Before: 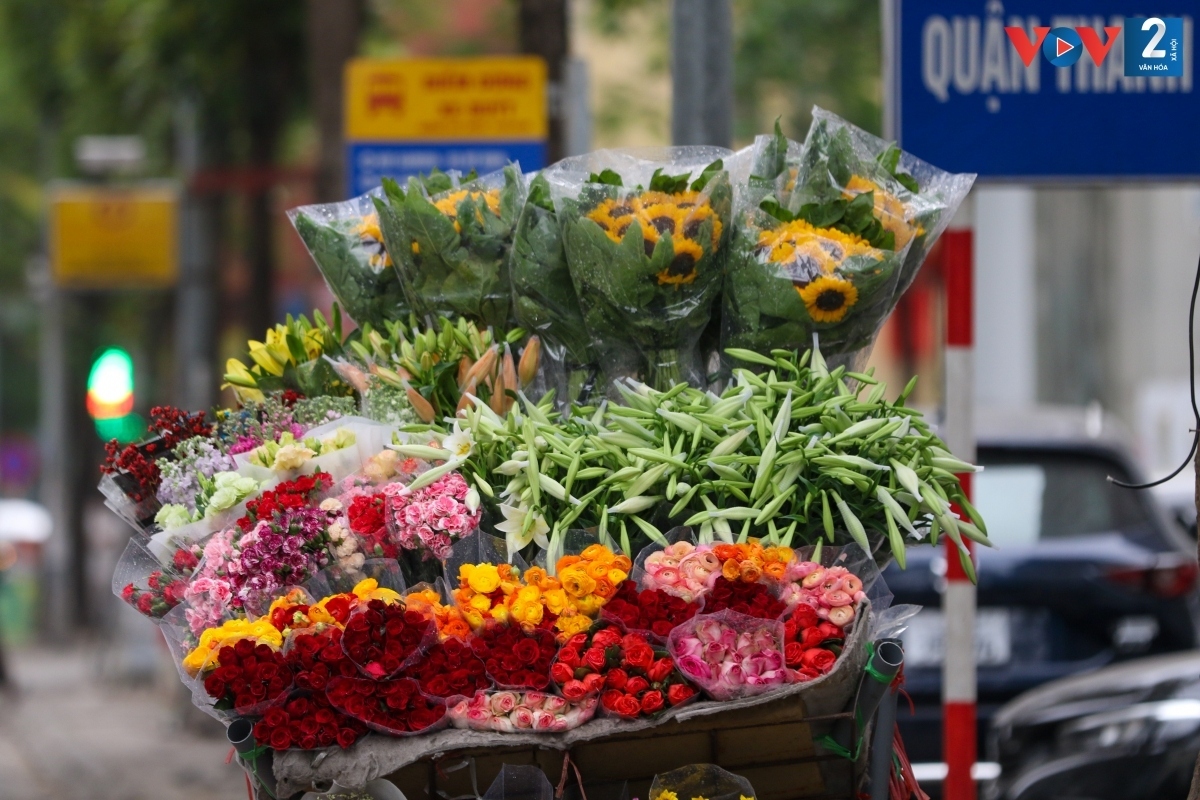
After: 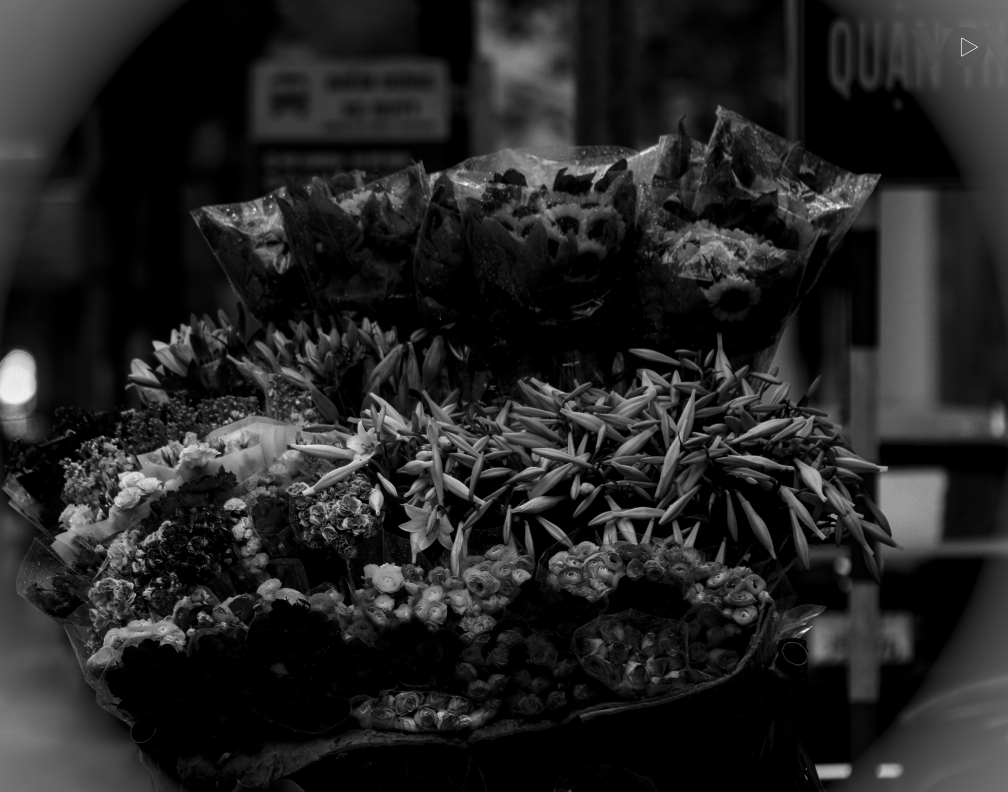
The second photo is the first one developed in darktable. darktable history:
tone equalizer: -8 EV -0.55 EV
vignetting: fall-off start 100%, brightness 0.3, saturation 0
local contrast: on, module defaults
contrast brightness saturation: contrast 0.02, brightness -1, saturation -1
crop: left 8.026%, right 7.374%
